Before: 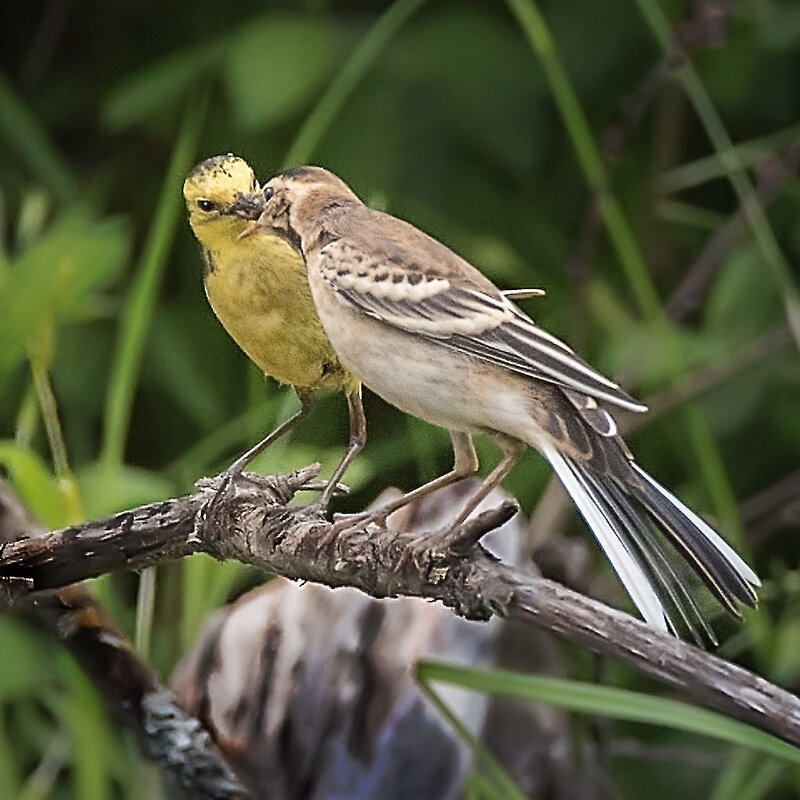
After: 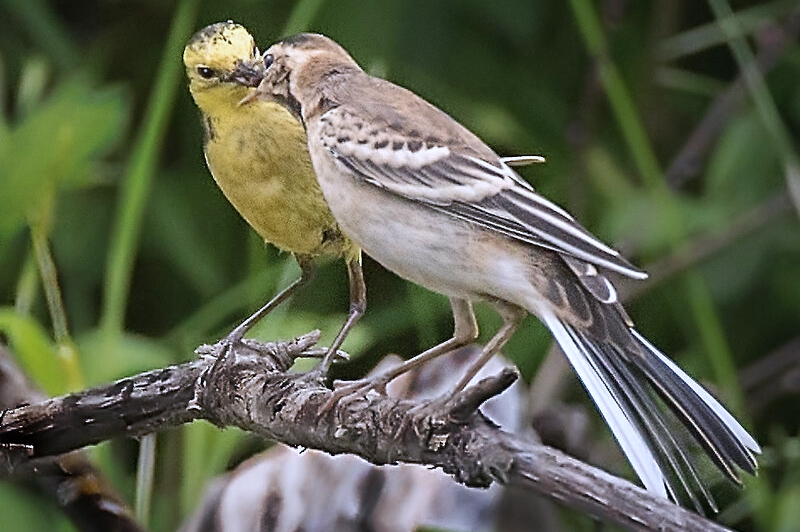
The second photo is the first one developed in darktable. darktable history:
crop: top 16.727%, bottom 16.727%
white balance: red 0.967, blue 1.119, emerald 0.756
